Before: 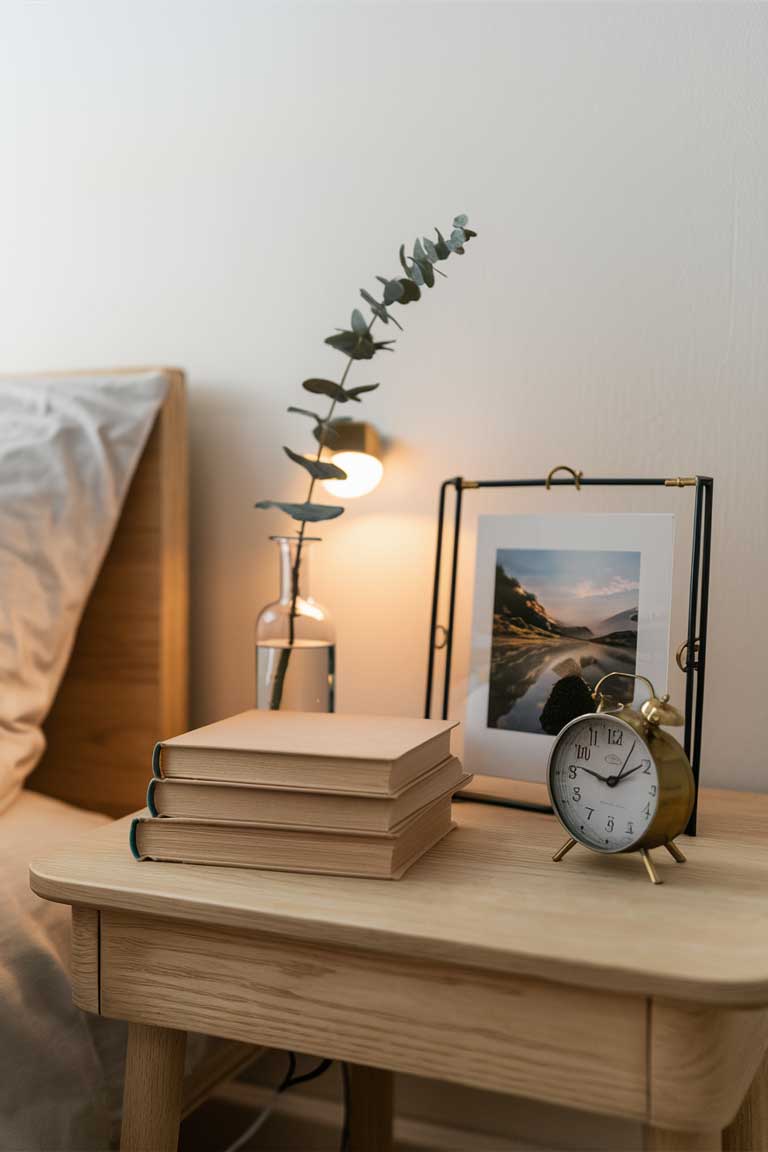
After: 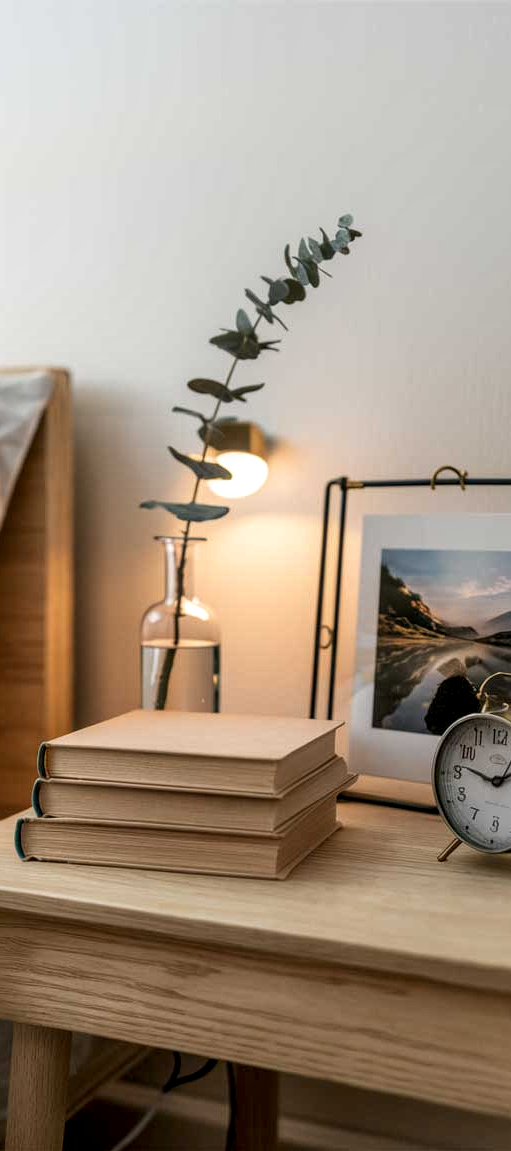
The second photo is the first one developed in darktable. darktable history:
local contrast: highlights 61%, detail 143%, midtone range 0.428
crop and rotate: left 15.055%, right 18.278%
